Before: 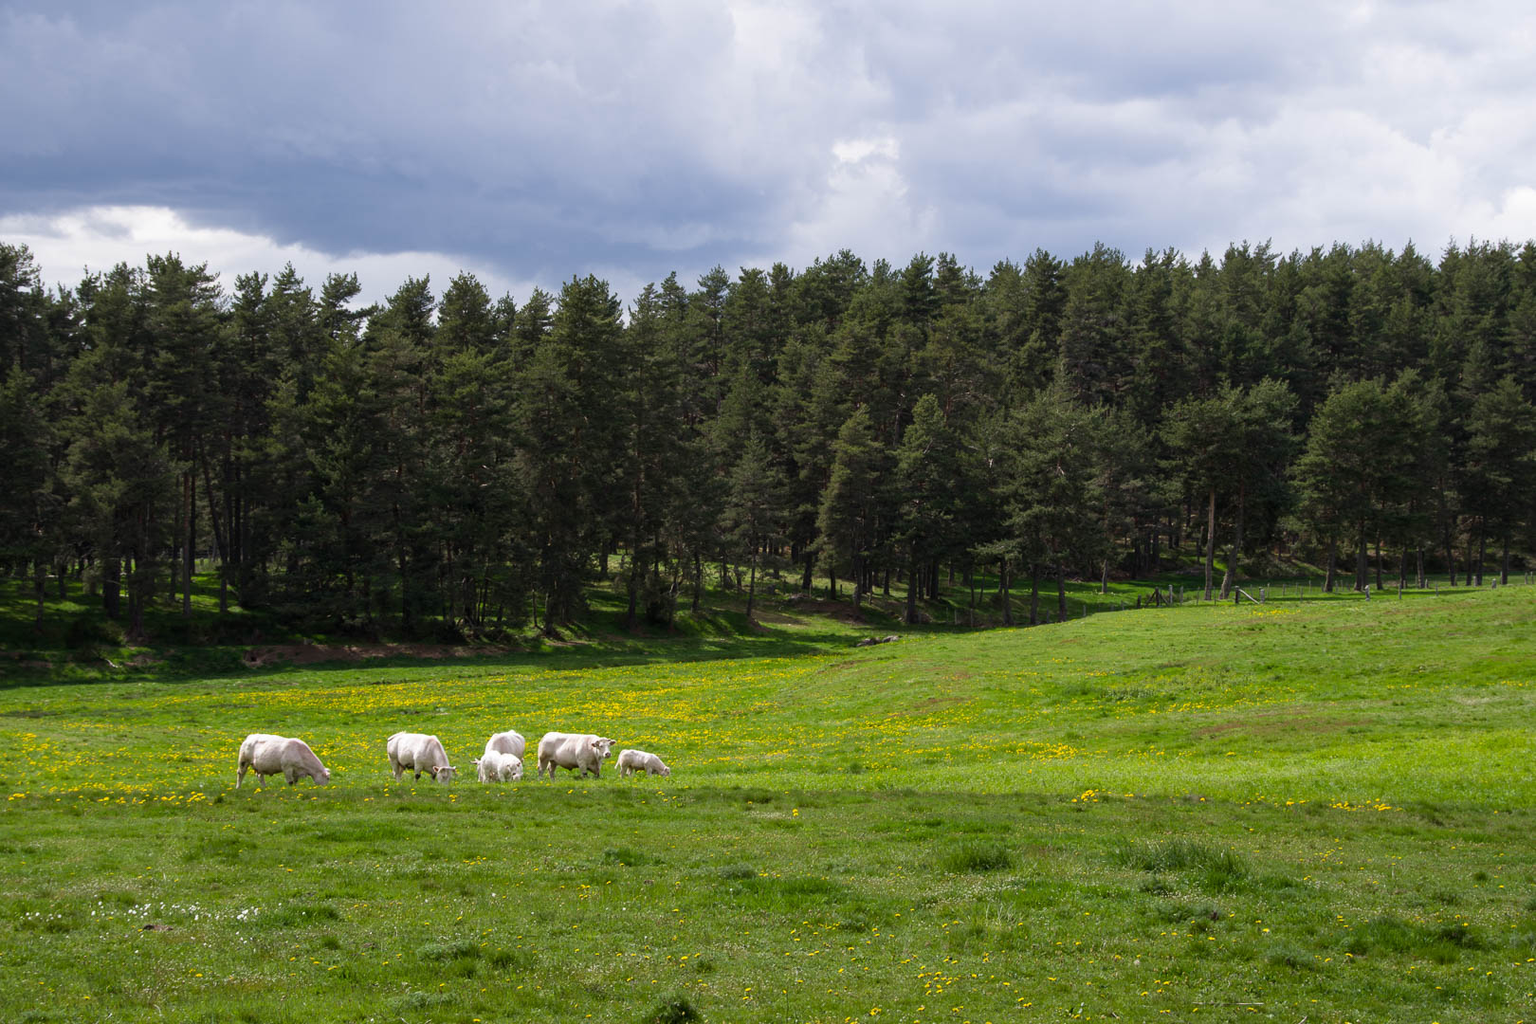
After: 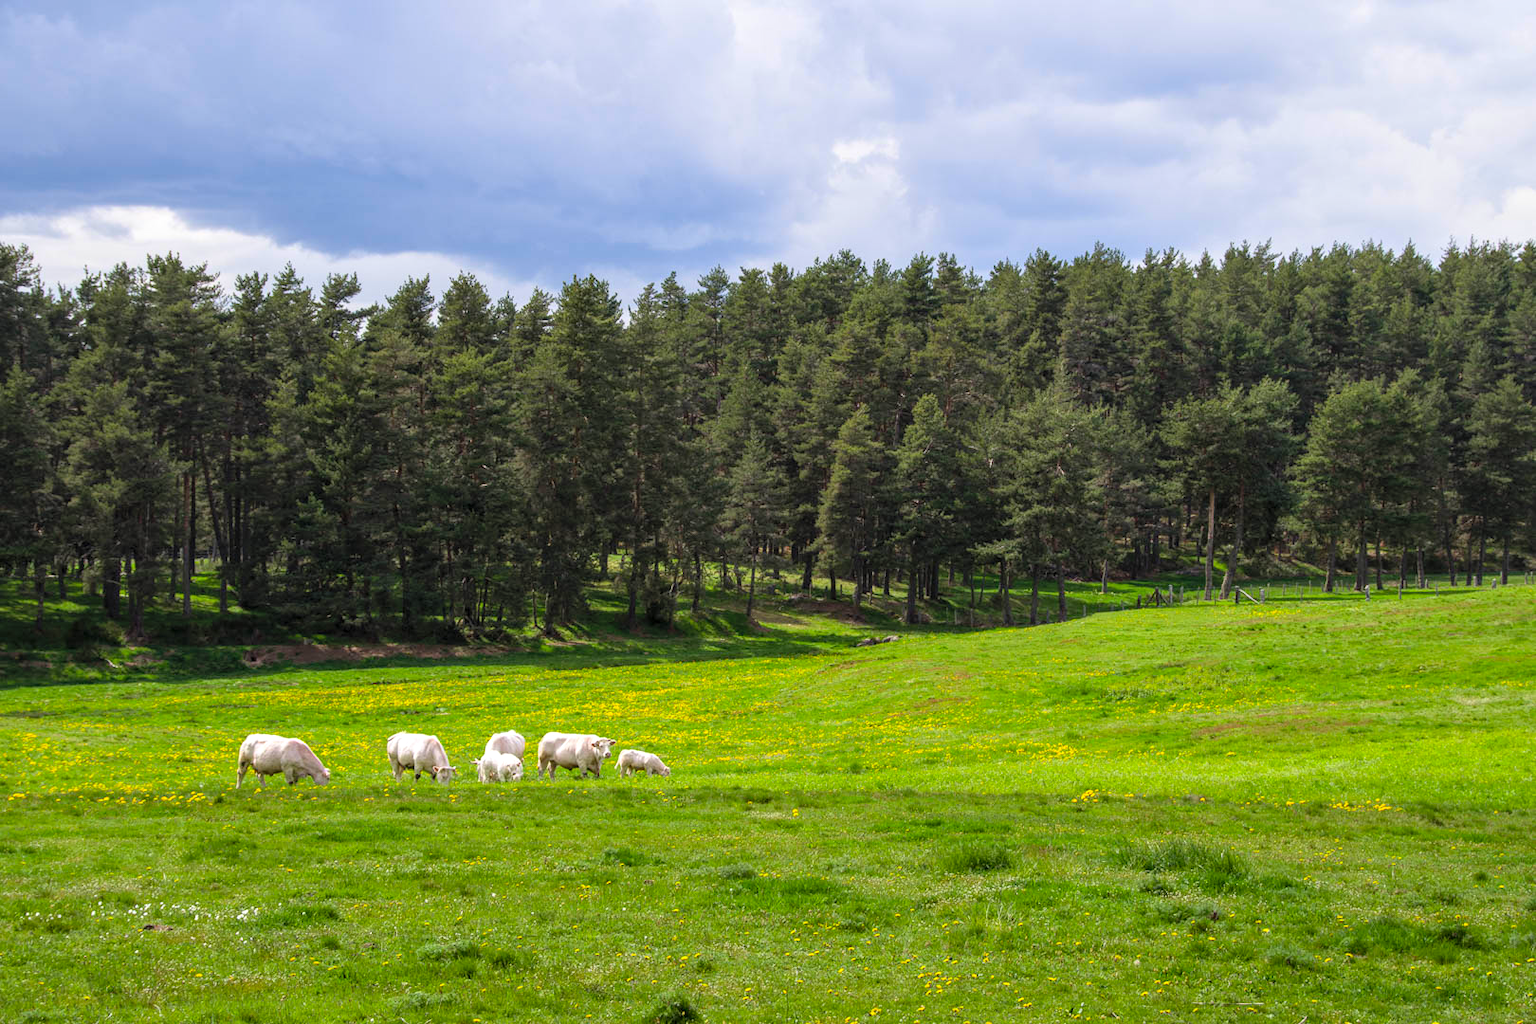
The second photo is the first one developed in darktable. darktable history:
contrast brightness saturation: contrast 0.07, brightness 0.18, saturation 0.4
local contrast: on, module defaults
